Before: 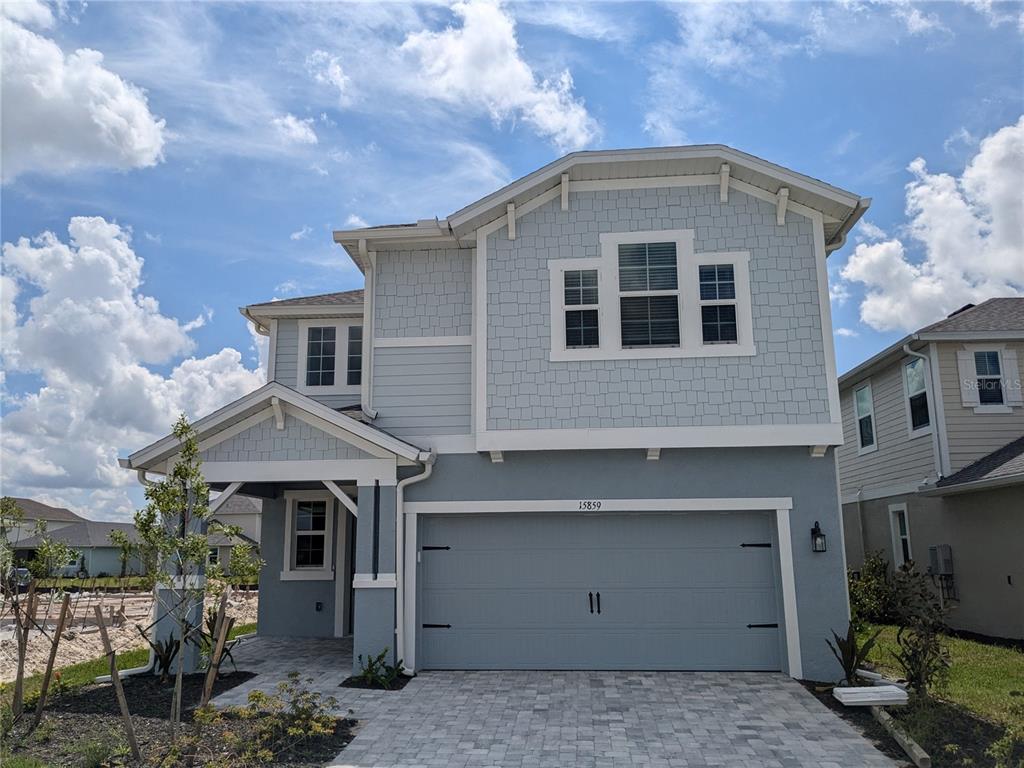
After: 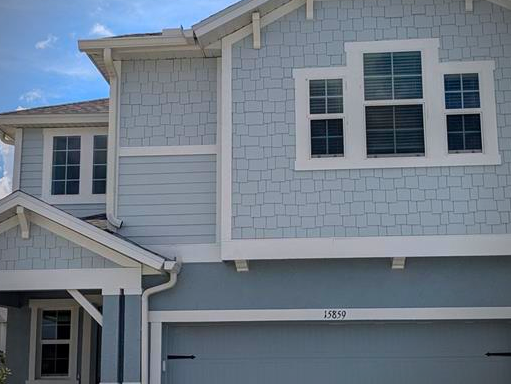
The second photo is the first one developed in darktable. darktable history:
vignetting: fall-off start 79.88%
contrast brightness saturation: saturation 0.5
tone equalizer: on, module defaults
crop: left 25%, top 25%, right 25%, bottom 25%
